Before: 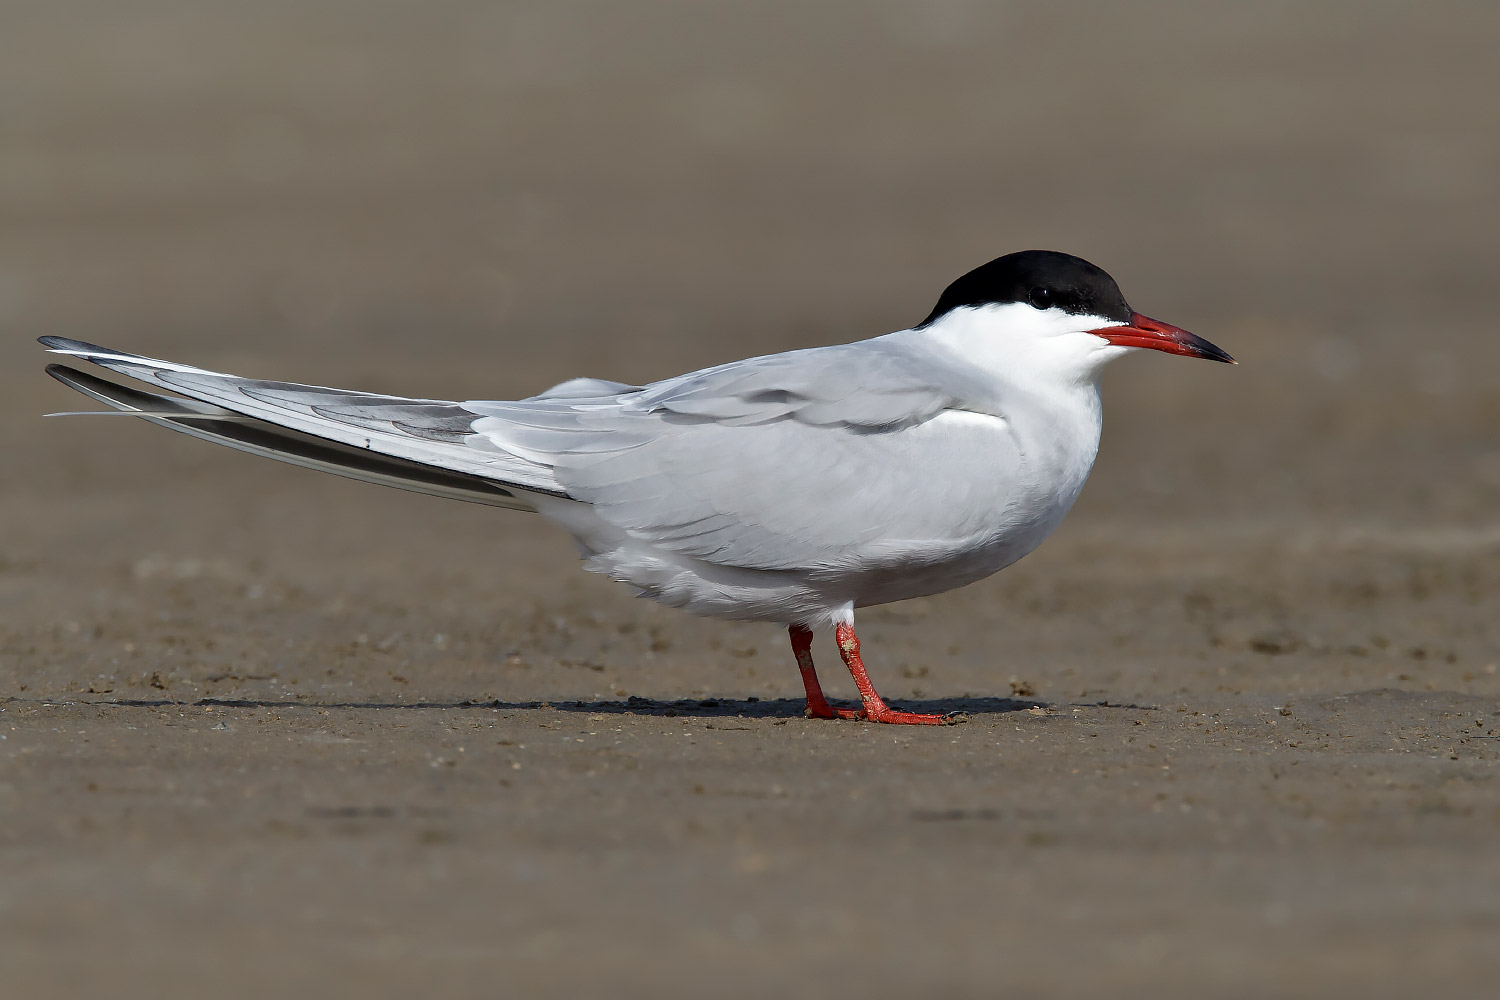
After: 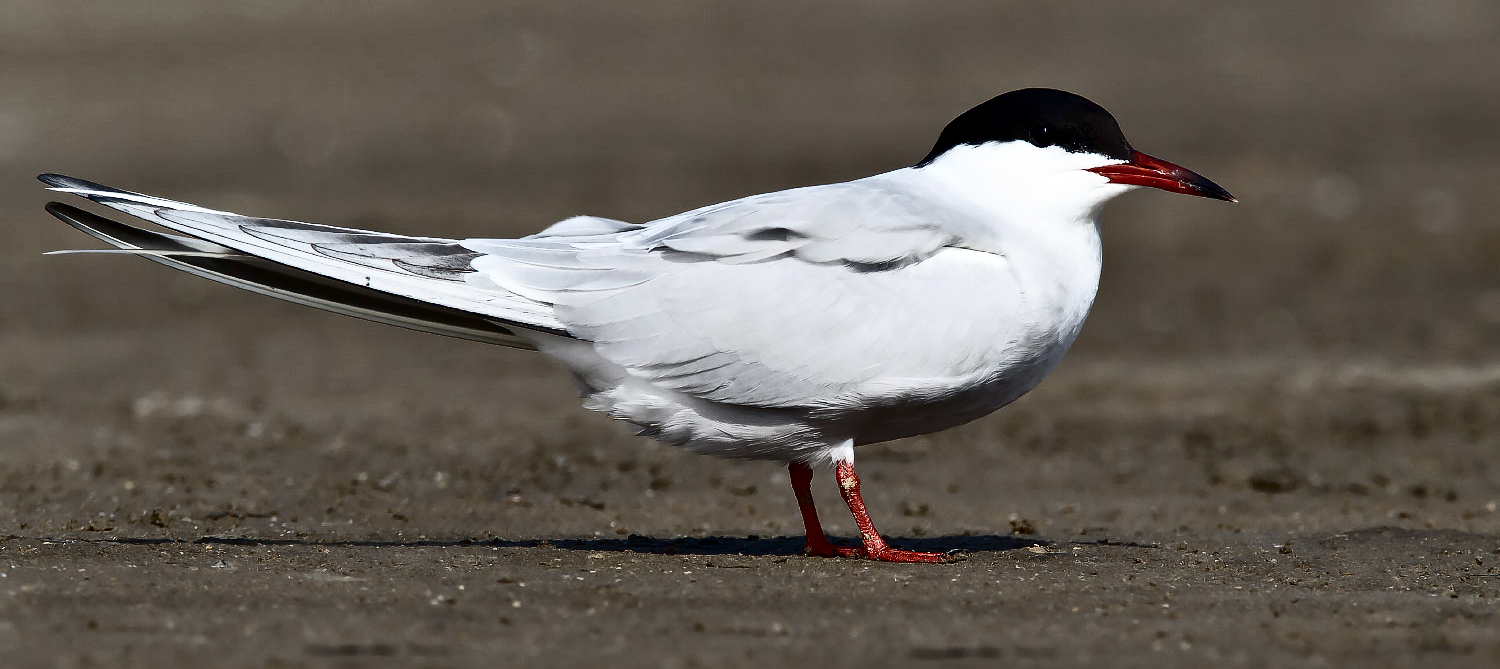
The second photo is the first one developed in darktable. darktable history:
crop: top 16.238%, bottom 16.776%
contrast brightness saturation: contrast 0.484, saturation -0.084
